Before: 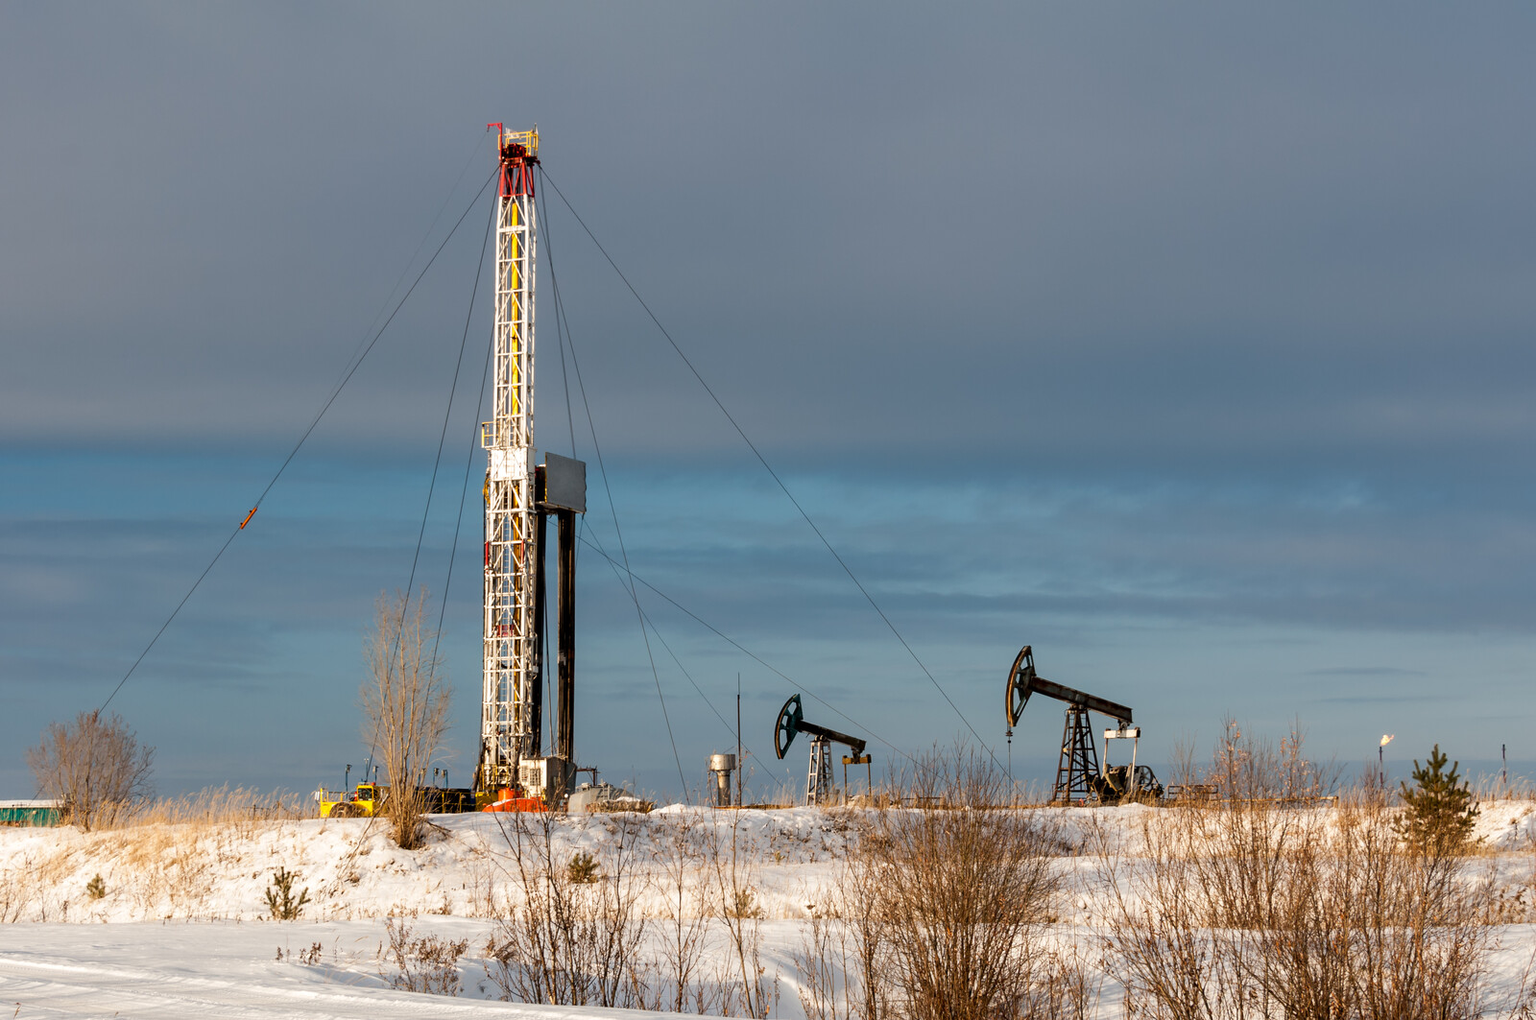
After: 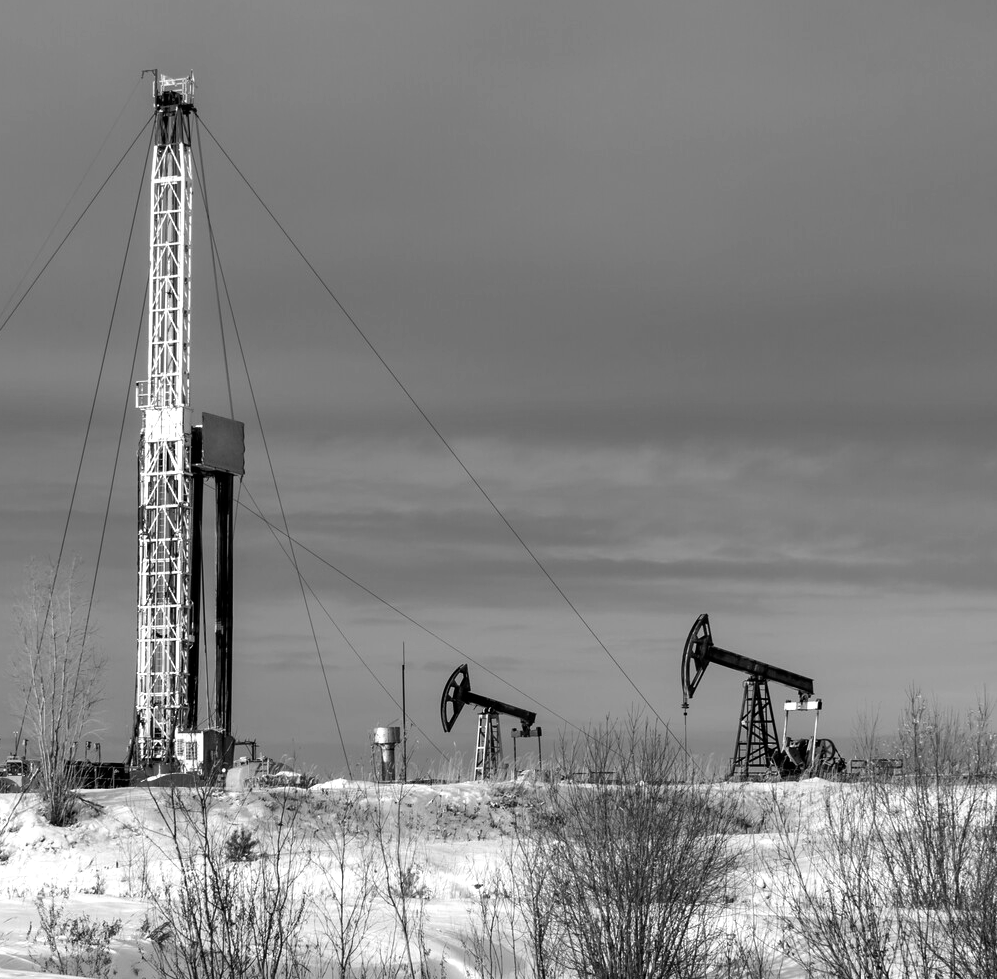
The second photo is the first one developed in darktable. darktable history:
crop and rotate: left 22.918%, top 5.629%, right 14.711%, bottom 2.247%
color balance rgb: linear chroma grading › global chroma 10%, global vibrance 10%, contrast 15%, saturation formula JzAzBz (2021)
monochrome: a 0, b 0, size 0.5, highlights 0.57
